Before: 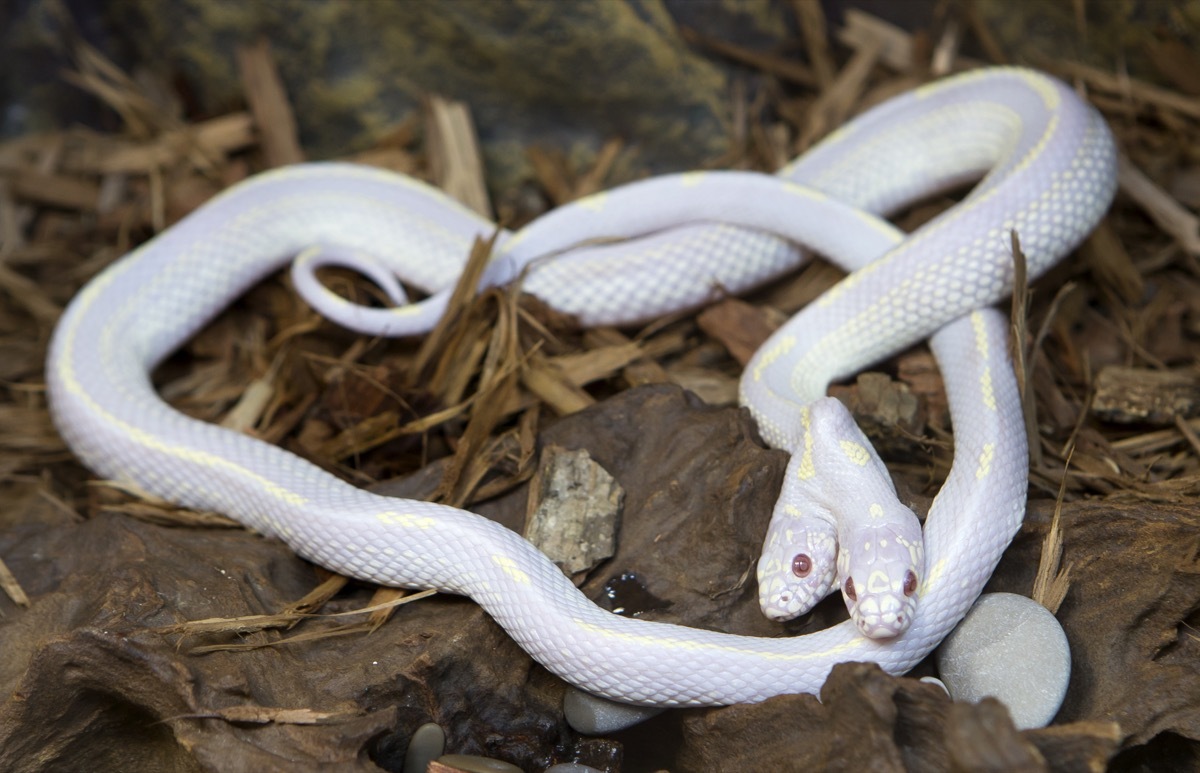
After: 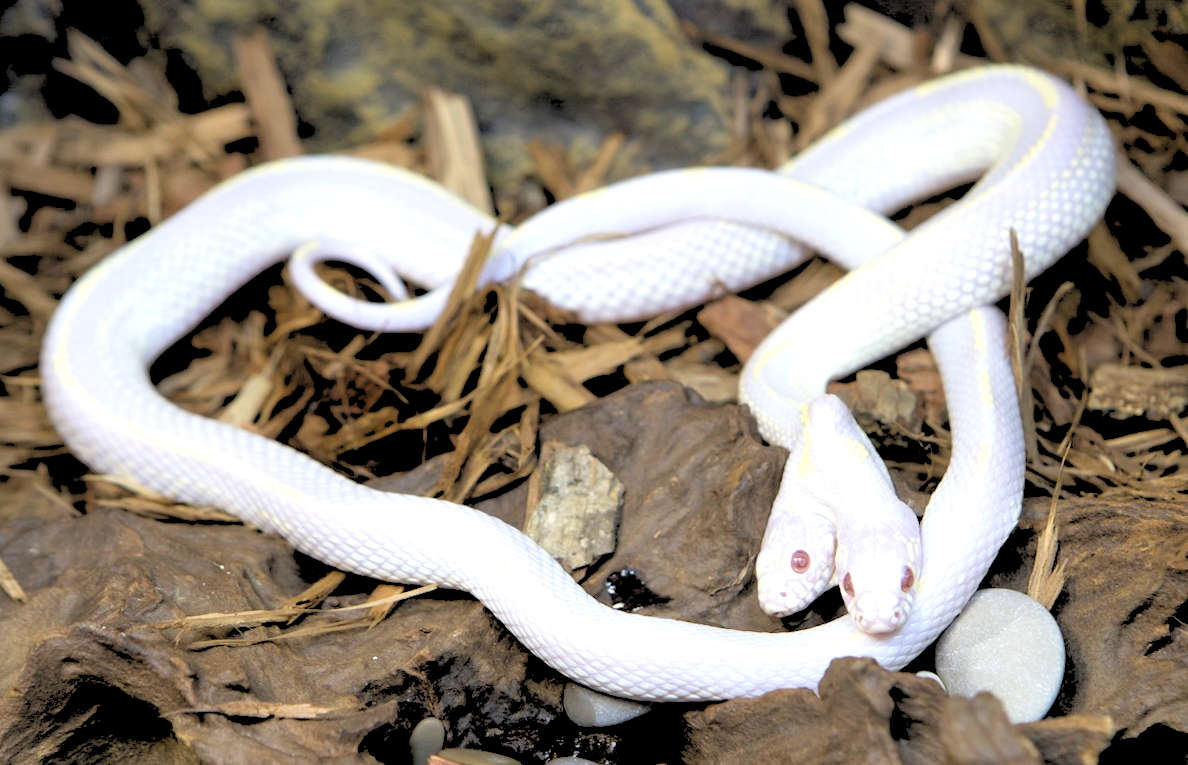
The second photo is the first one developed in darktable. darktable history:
rotate and perspective: rotation 0.174°, lens shift (vertical) 0.013, lens shift (horizontal) 0.019, shear 0.001, automatic cropping original format, crop left 0.007, crop right 0.991, crop top 0.016, crop bottom 0.997
rgb levels: levels [[0.027, 0.429, 0.996], [0, 0.5, 1], [0, 0.5, 1]]
exposure: exposure 0.556 EV, compensate highlight preservation false
